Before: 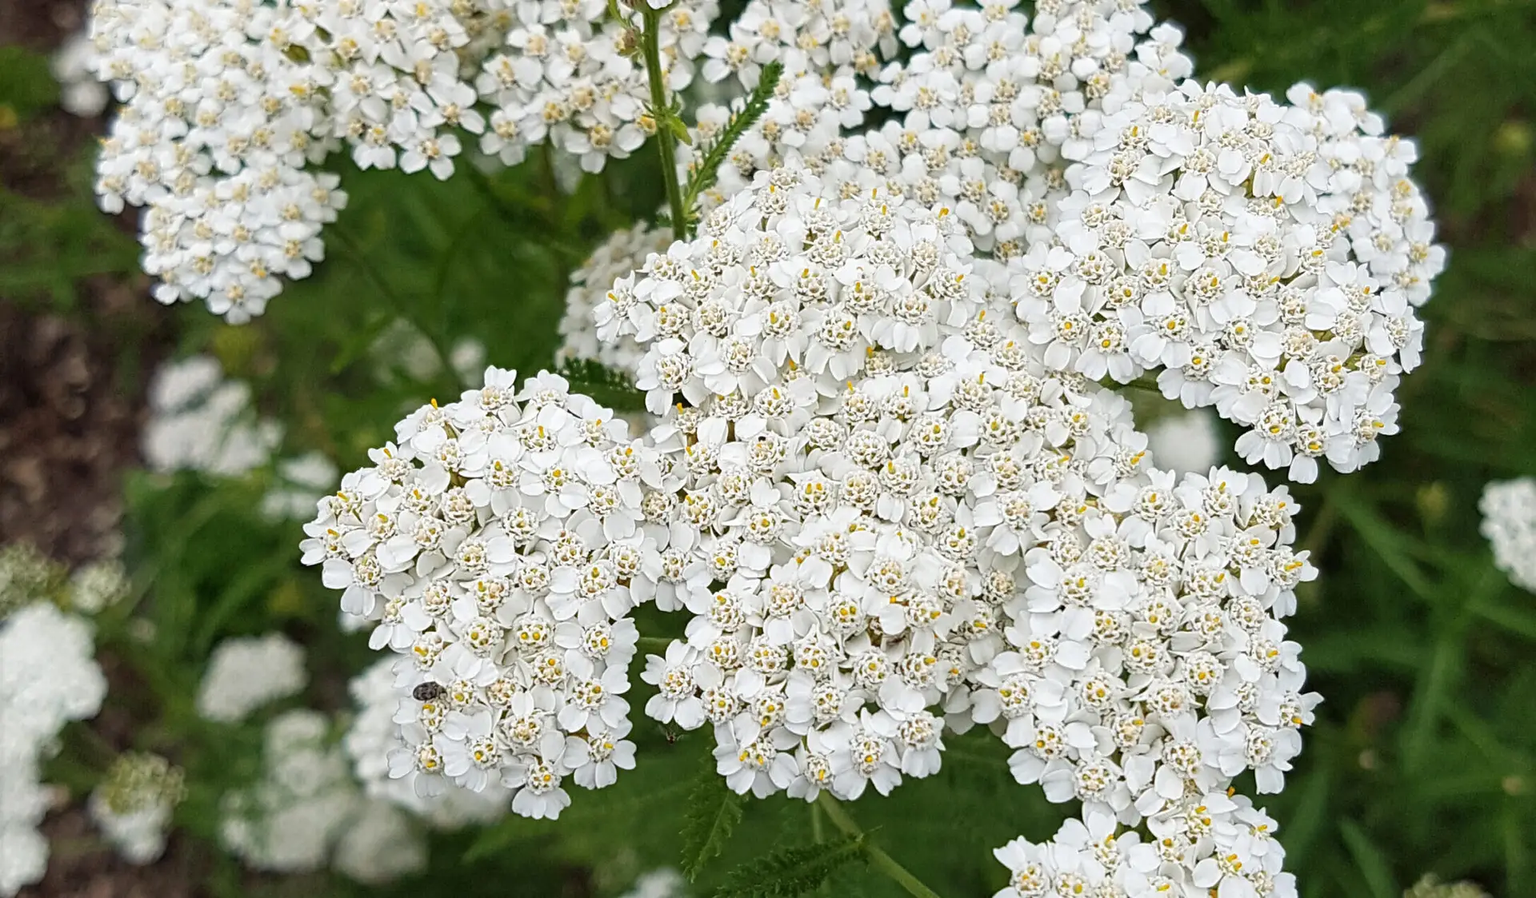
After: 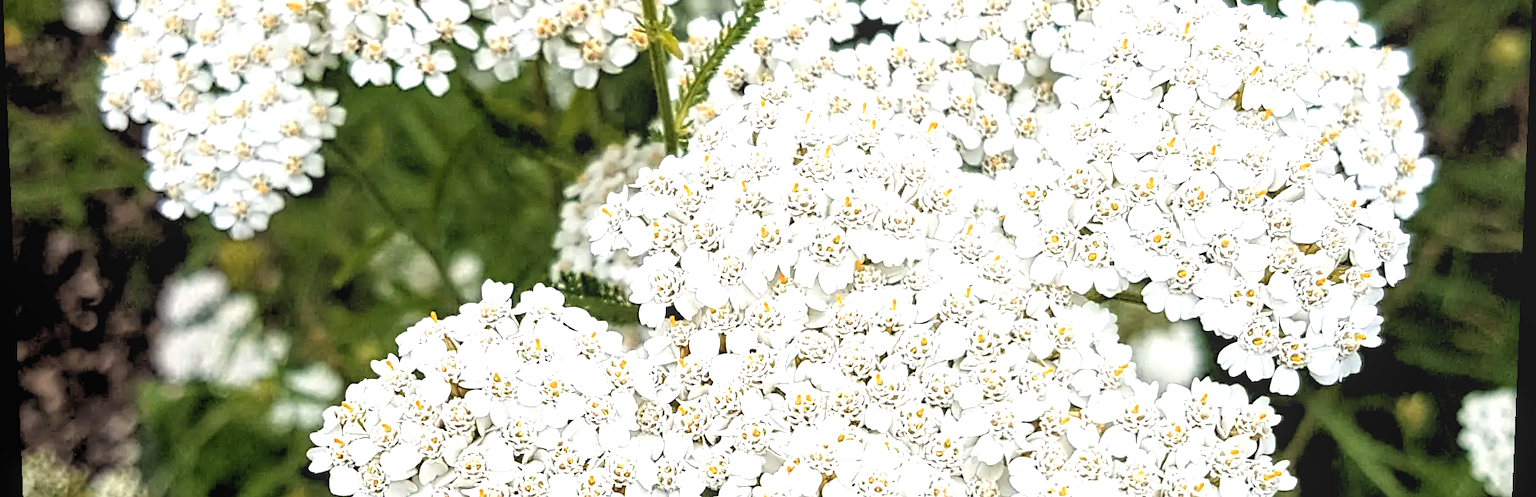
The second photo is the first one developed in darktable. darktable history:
exposure: black level correction 0, exposure 0.7 EV, compensate exposure bias true, compensate highlight preservation false
local contrast: detail 110%
crop and rotate: top 10.605%, bottom 33.274%
rgb levels: levels [[0.034, 0.472, 0.904], [0, 0.5, 1], [0, 0.5, 1]]
color zones: curves: ch1 [(0, 0.455) (0.063, 0.455) (0.286, 0.495) (0.429, 0.5) (0.571, 0.5) (0.714, 0.5) (0.857, 0.5) (1, 0.455)]; ch2 [(0, 0.532) (0.063, 0.521) (0.233, 0.447) (0.429, 0.489) (0.571, 0.5) (0.714, 0.5) (0.857, 0.5) (1, 0.532)]
rotate and perspective: lens shift (vertical) 0.048, lens shift (horizontal) -0.024, automatic cropping off
